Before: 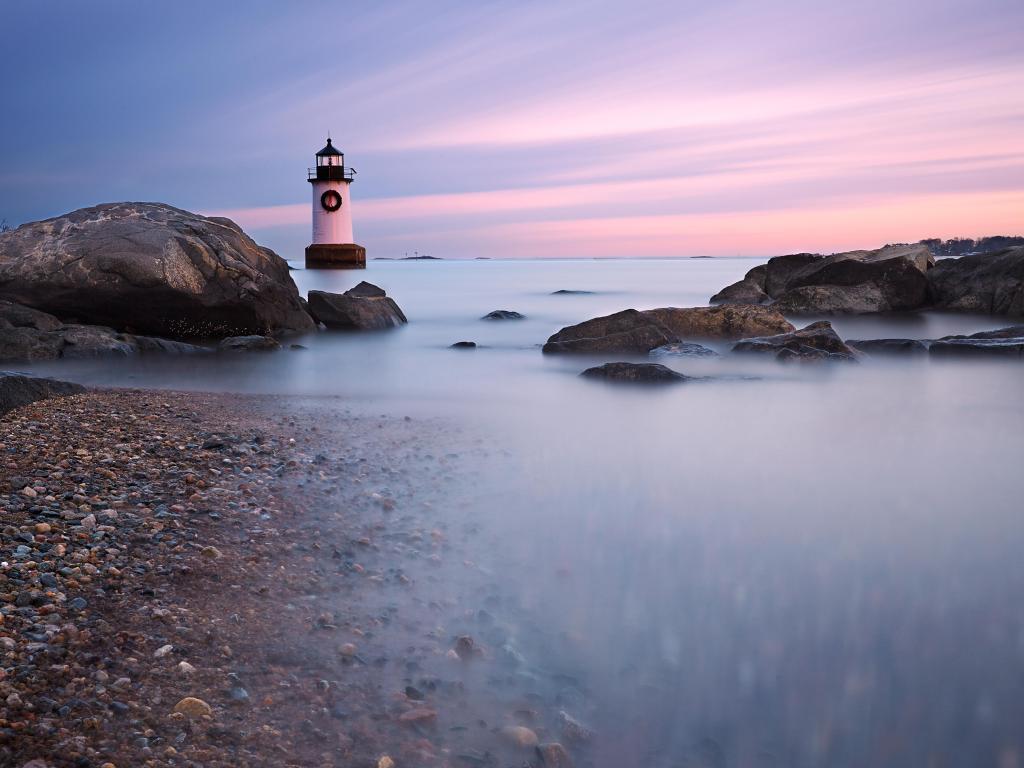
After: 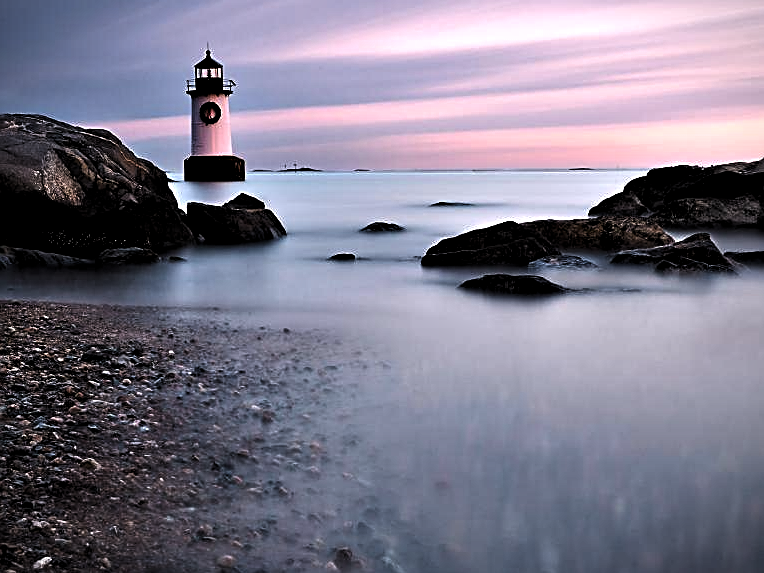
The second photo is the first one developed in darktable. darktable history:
contrast equalizer: octaves 7, y [[0.6 ×6], [0.55 ×6], [0 ×6], [0 ×6], [0 ×6]]
sharpen: on, module defaults
crop and rotate: left 11.845%, top 11.482%, right 13.491%, bottom 13.86%
levels: levels [0.101, 0.578, 0.953]
vignetting: fall-off start 100.19%, fall-off radius 71.27%, brightness -0.519, saturation -0.509, width/height ratio 1.172
